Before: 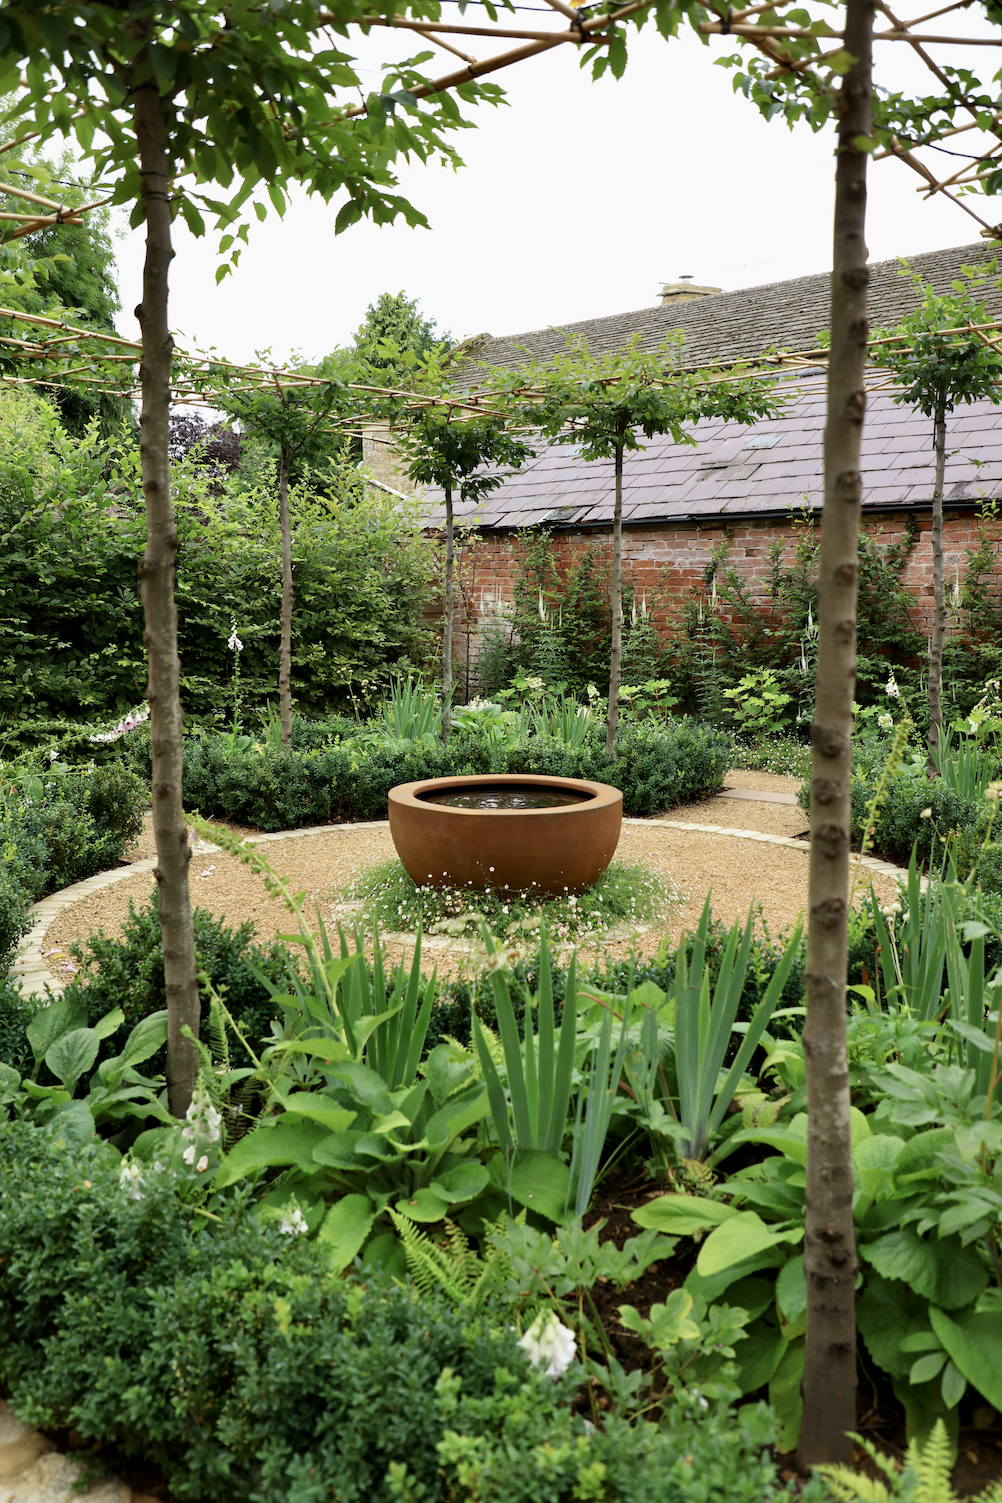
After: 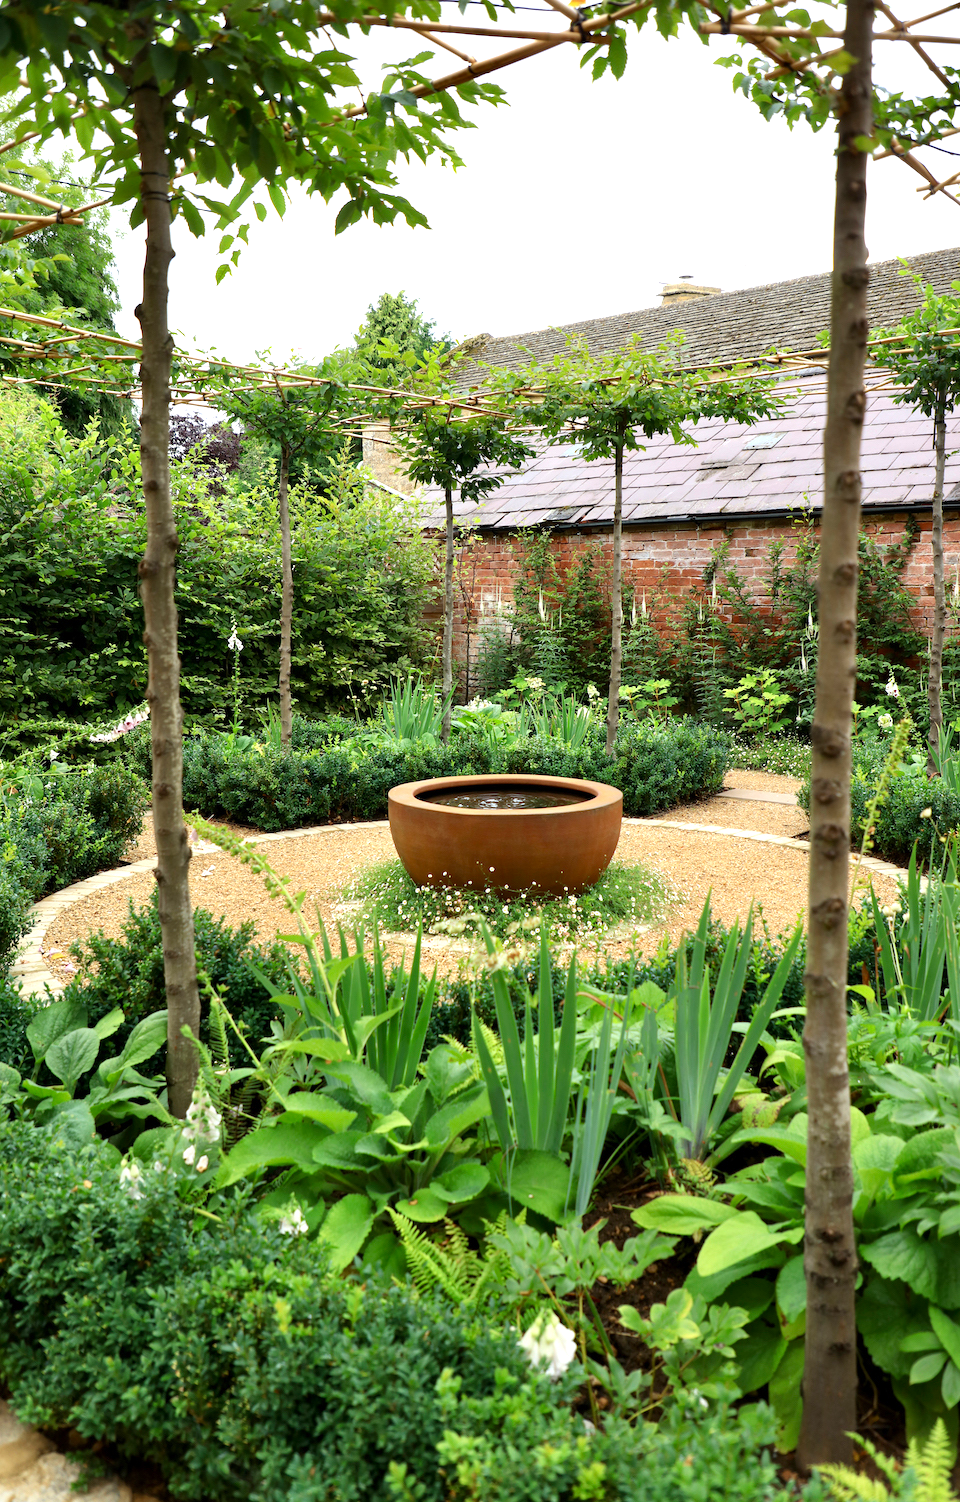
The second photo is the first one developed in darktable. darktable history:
exposure: exposure 0.496 EV, compensate highlight preservation false
crop: right 4.126%, bottom 0.031%
